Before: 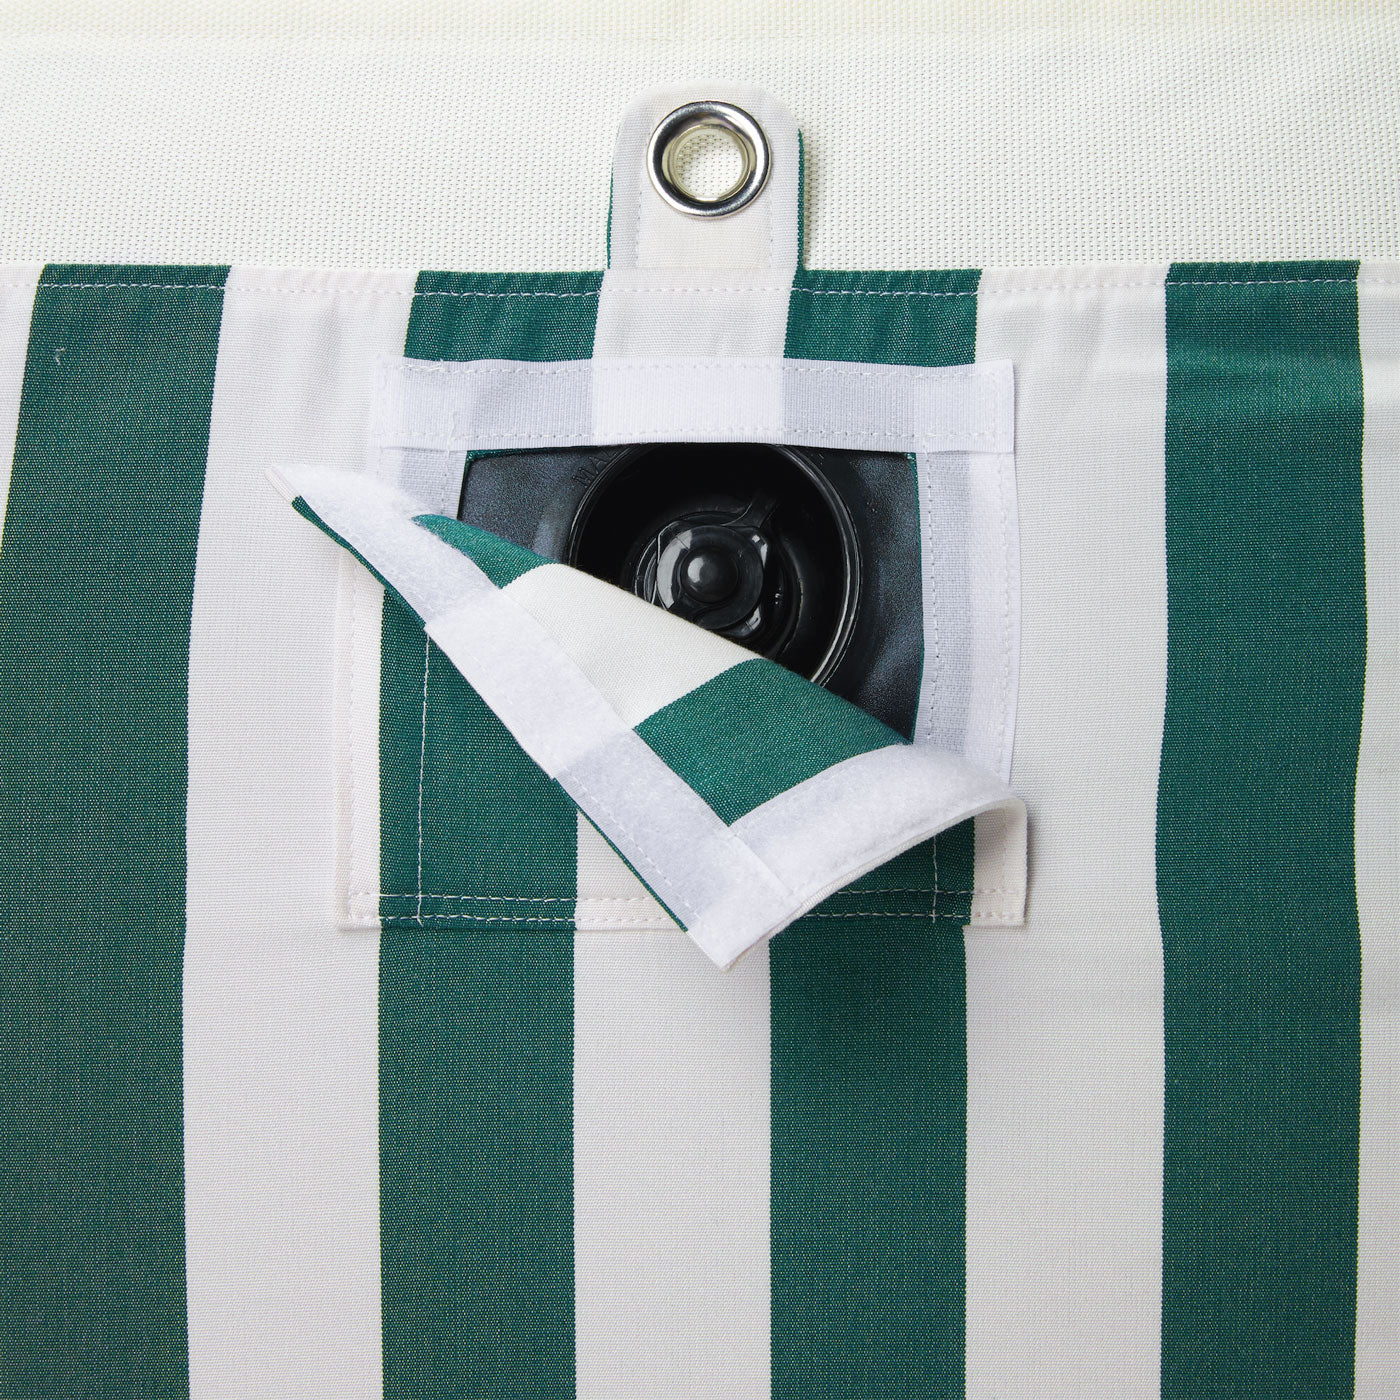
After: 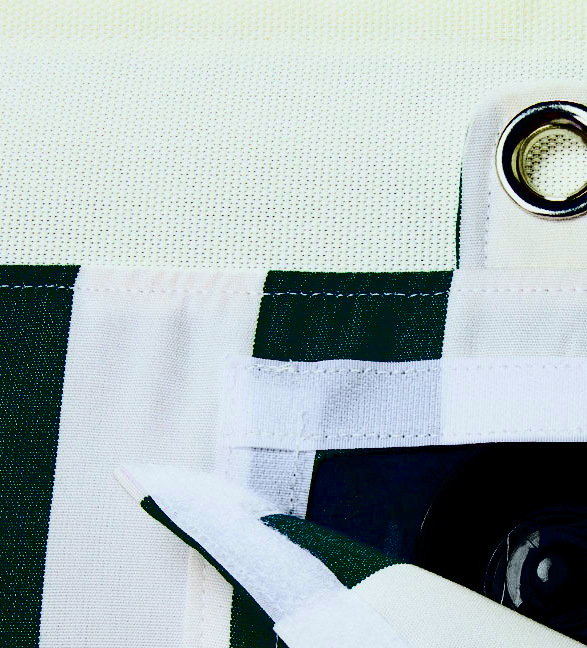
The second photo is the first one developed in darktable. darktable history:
exposure: black level correction 0.011, exposure -0.478 EV, compensate highlight preservation false
white balance: red 0.978, blue 0.999
color balance rgb: perceptual saturation grading › global saturation 8.89%, saturation formula JzAzBz (2021)
contrast brightness saturation: contrast 0.77, brightness -1, saturation 1
crop and rotate: left 10.817%, top 0.062%, right 47.194%, bottom 53.626%
